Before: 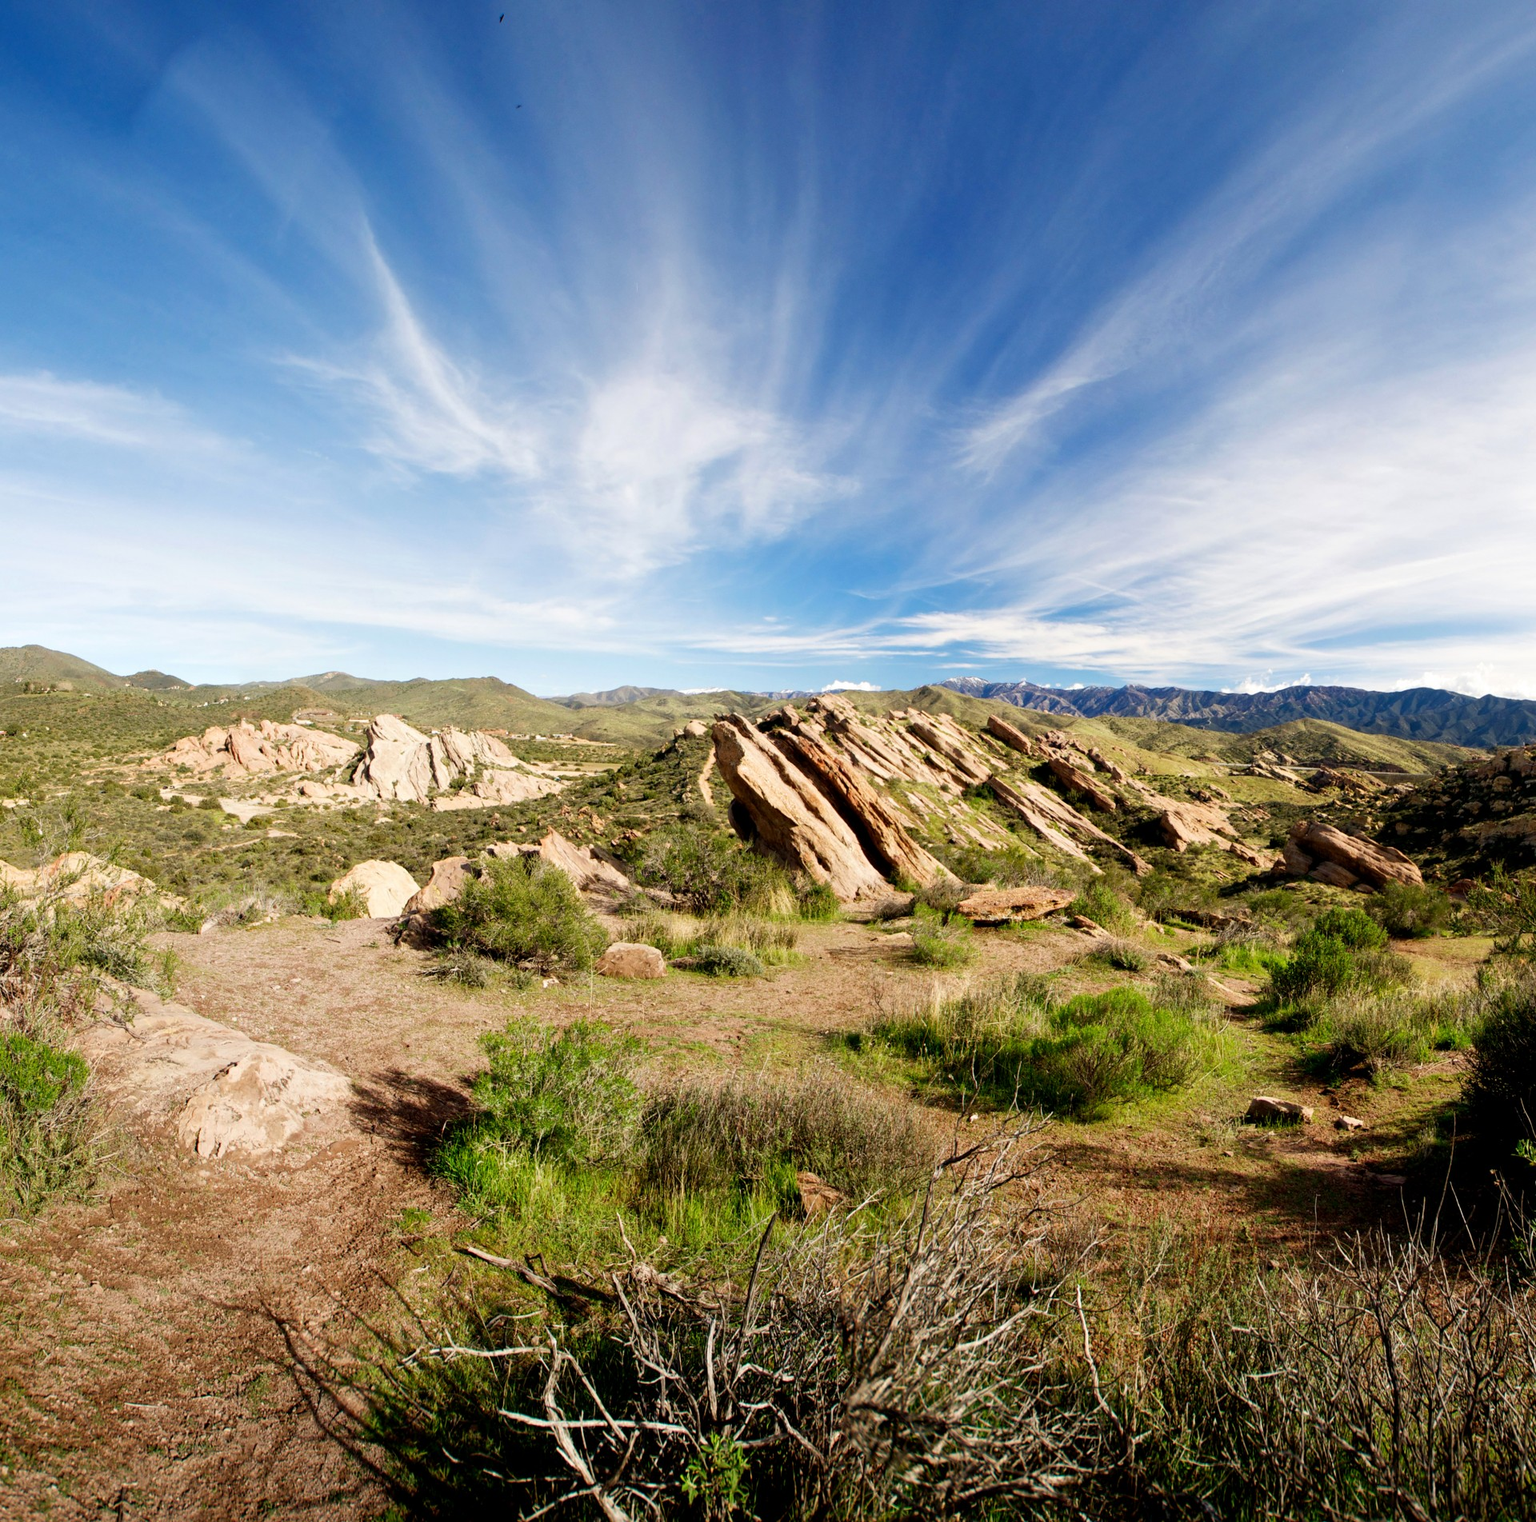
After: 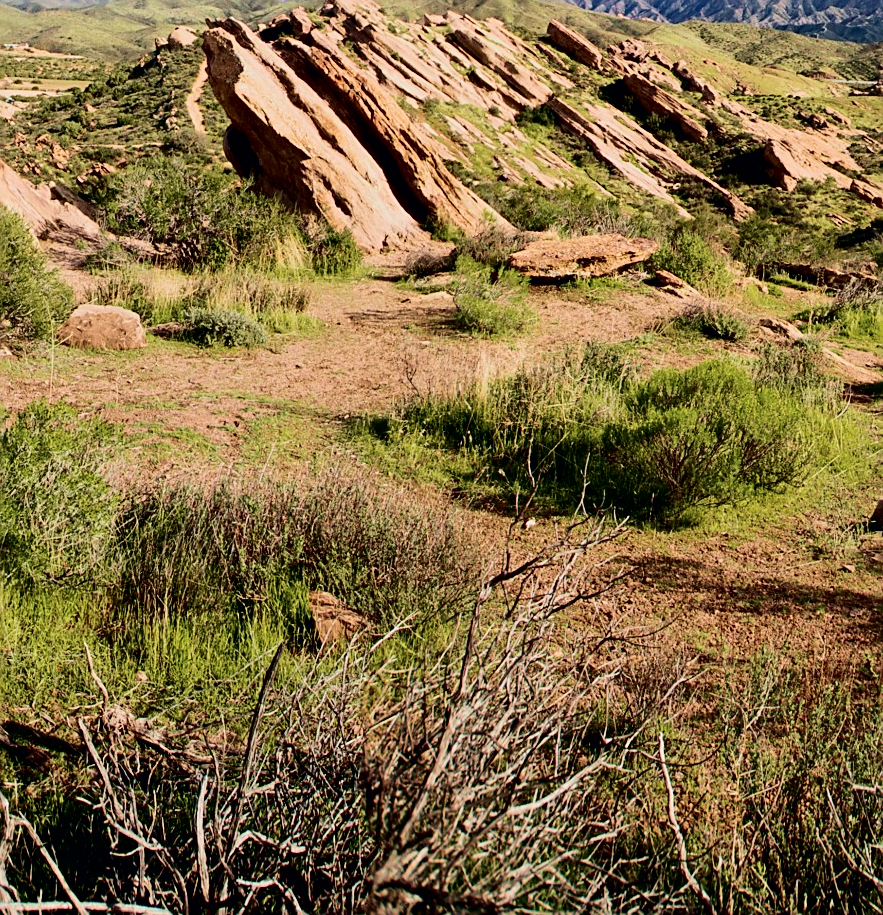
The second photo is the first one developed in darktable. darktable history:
tone curve: curves: ch0 [(0, 0) (0.049, 0.01) (0.154, 0.081) (0.491, 0.519) (0.748, 0.765) (1, 0.919)]; ch1 [(0, 0) (0.172, 0.123) (0.317, 0.272) (0.391, 0.424) (0.499, 0.497) (0.531, 0.541) (0.615, 0.608) (0.741, 0.783) (1, 1)]; ch2 [(0, 0) (0.411, 0.424) (0.483, 0.478) (0.546, 0.532) (0.652, 0.633) (1, 1)], color space Lab, independent channels, preserve colors none
velvia: on, module defaults
crop: left 35.824%, top 45.934%, right 18.164%, bottom 5.97%
sharpen: on, module defaults
